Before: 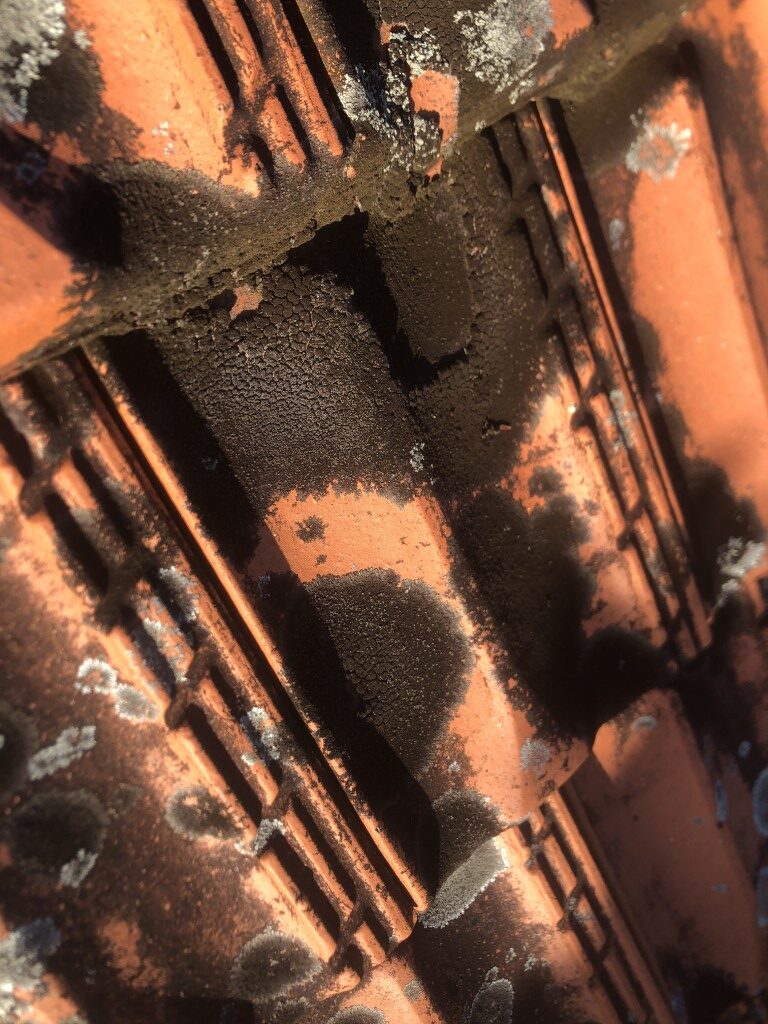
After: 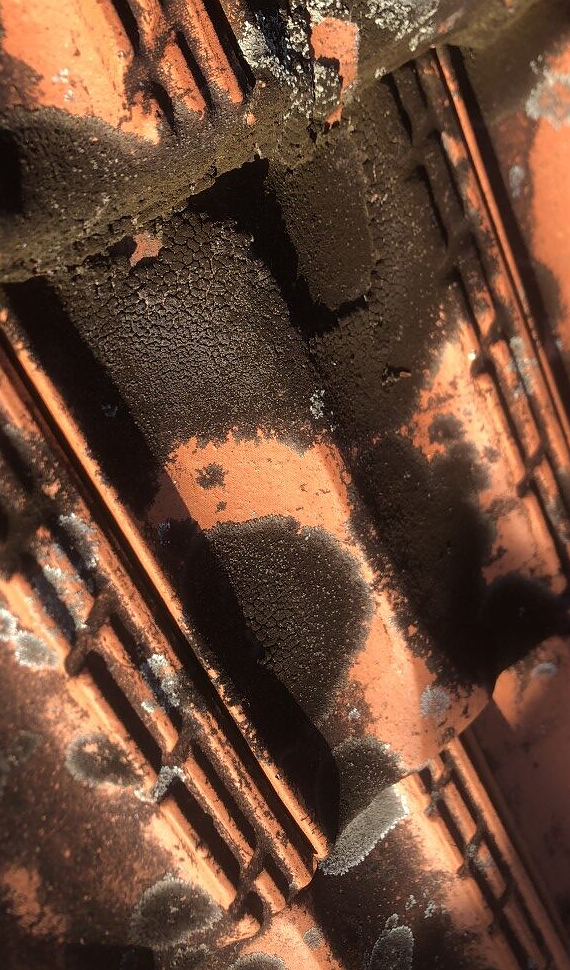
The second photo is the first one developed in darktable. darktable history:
crop and rotate: left 13.15%, top 5.251%, right 12.609%
sharpen: radius 1
